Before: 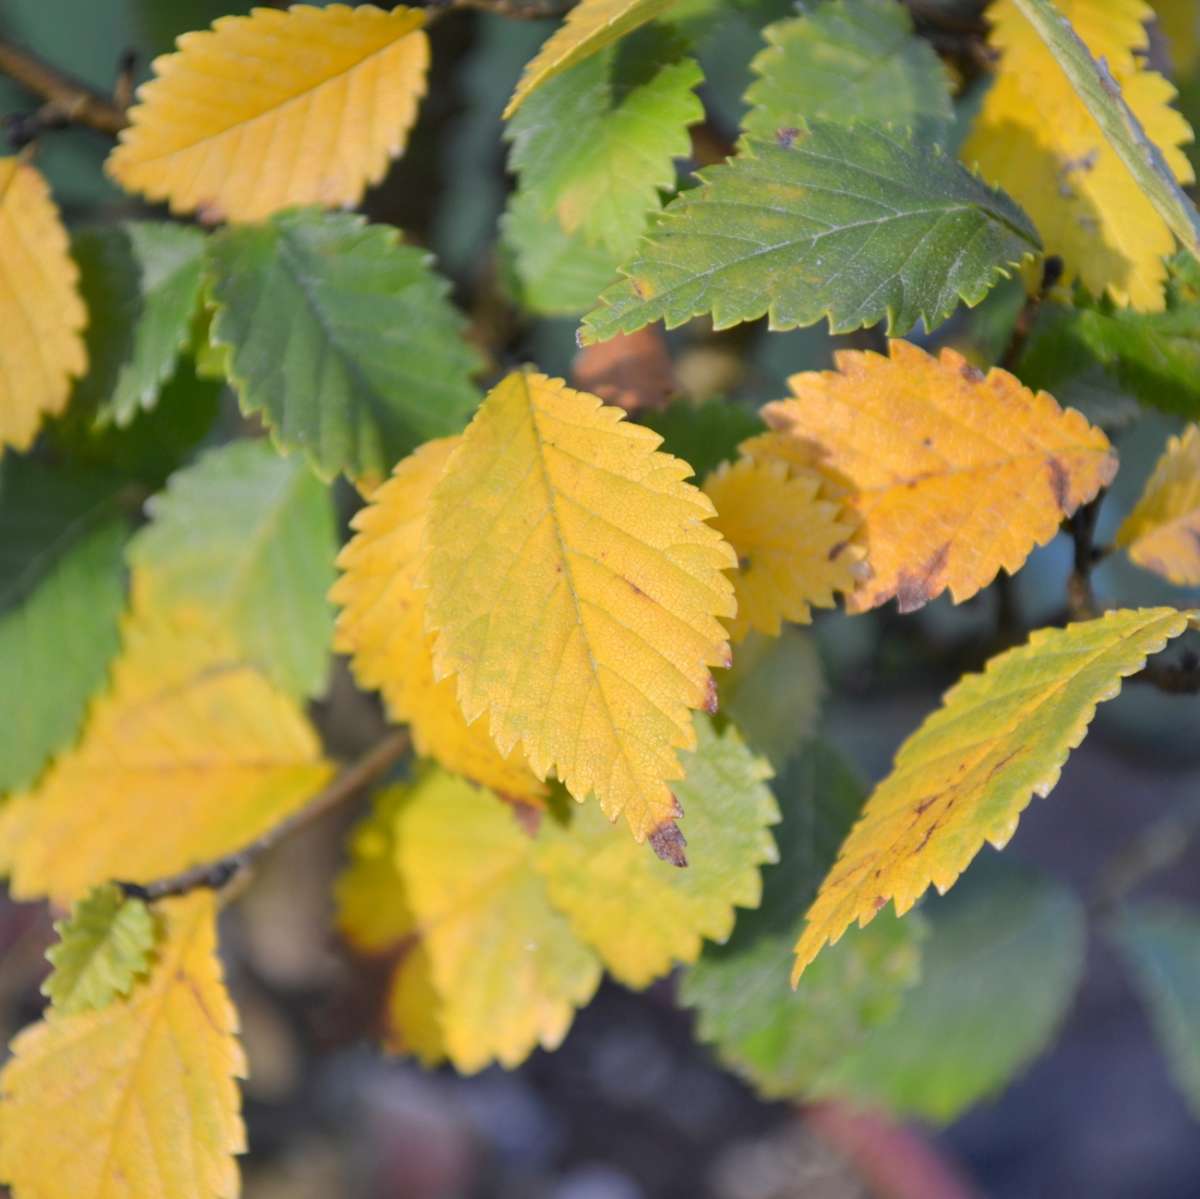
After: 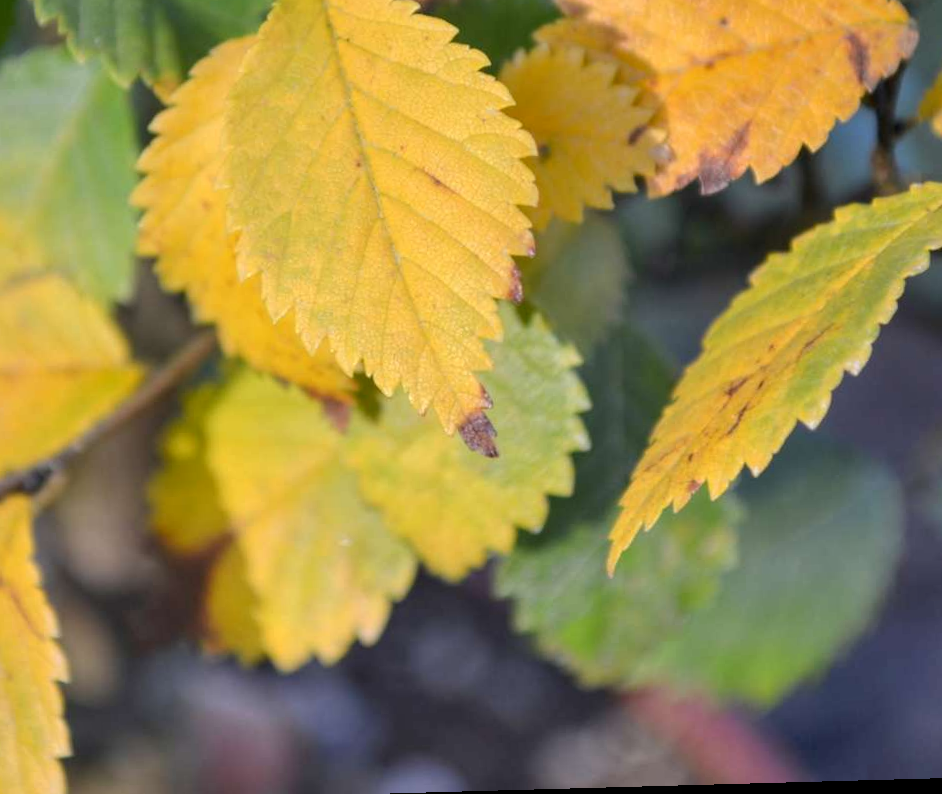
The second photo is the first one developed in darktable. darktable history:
crop and rotate: left 17.299%, top 35.115%, right 7.015%, bottom 1.024%
local contrast: detail 117%
rotate and perspective: rotation -2.22°, lens shift (horizontal) -0.022, automatic cropping off
